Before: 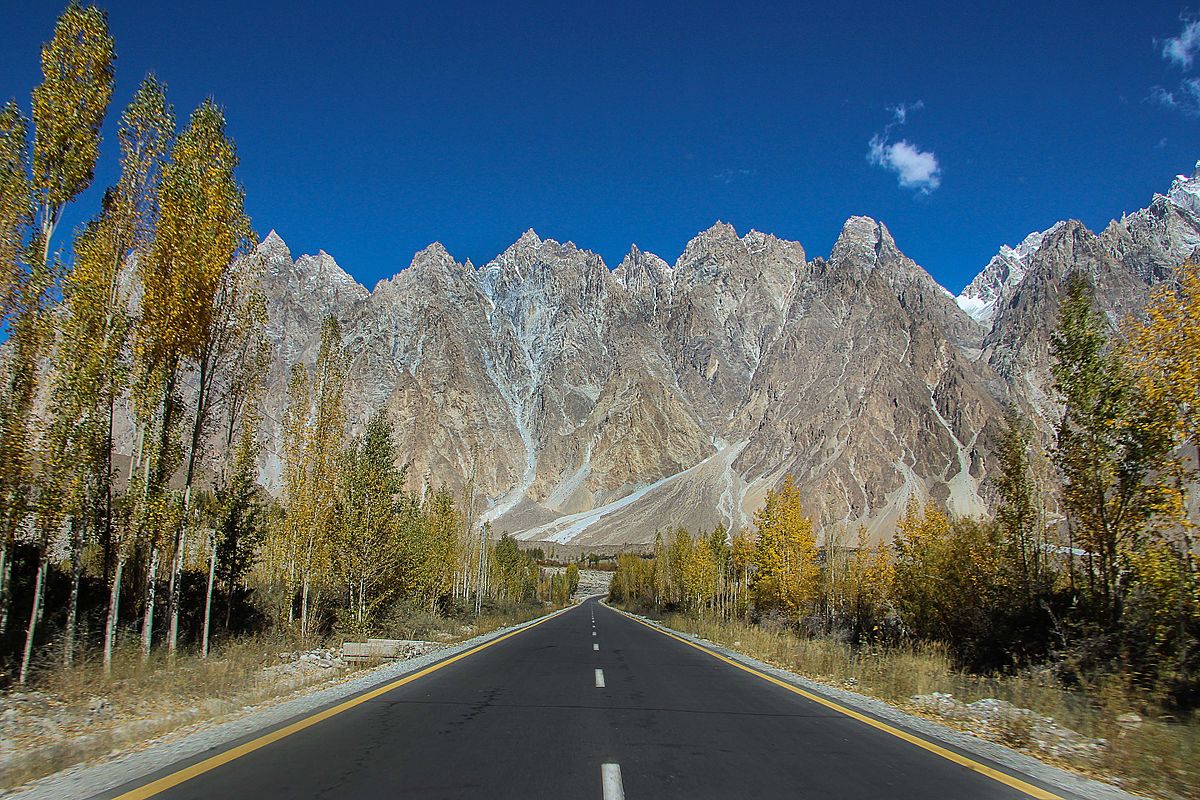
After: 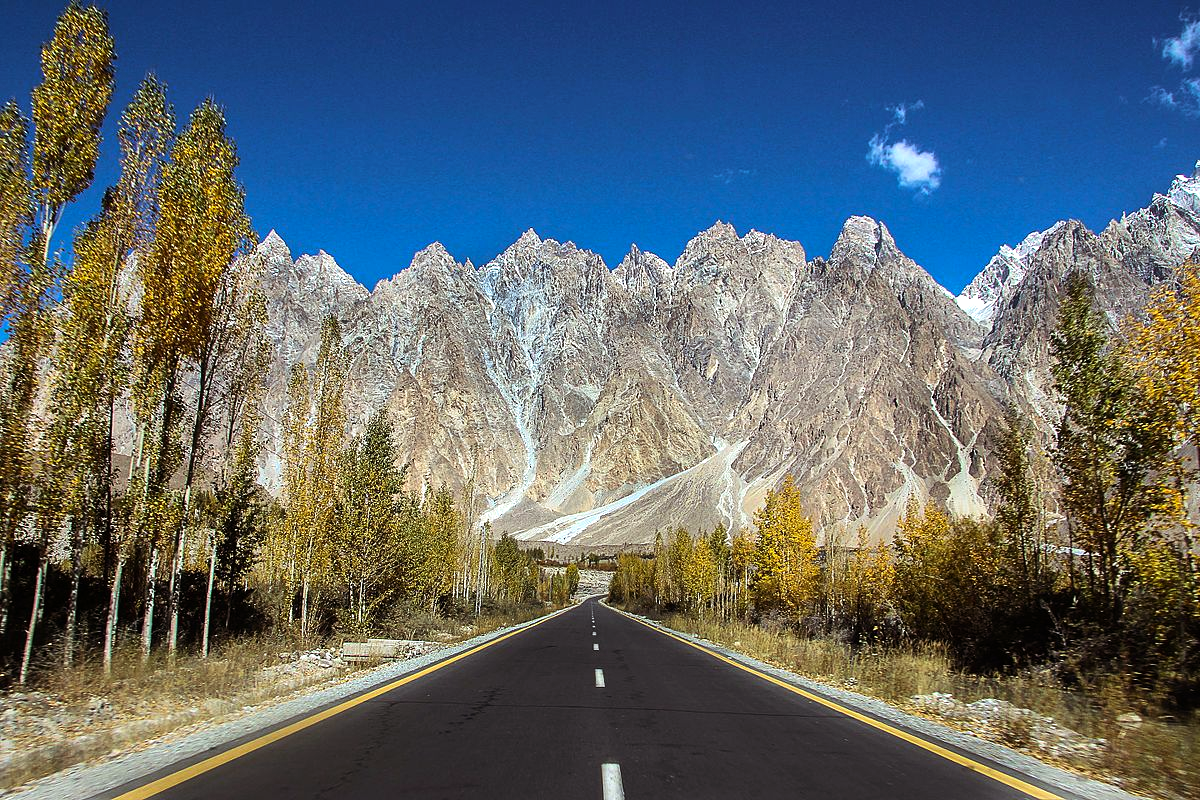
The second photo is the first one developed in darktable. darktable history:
color balance rgb: shadows lift › chroma 4.322%, shadows lift › hue 26.07°, power › hue 307.61°, perceptual saturation grading › global saturation 0.128%, global vibrance 20%
tone equalizer: -8 EV -0.735 EV, -7 EV -0.698 EV, -6 EV -0.622 EV, -5 EV -0.382 EV, -3 EV 0.404 EV, -2 EV 0.6 EV, -1 EV 0.697 EV, +0 EV 0.727 EV, edges refinement/feathering 500, mask exposure compensation -1.57 EV, preserve details no
